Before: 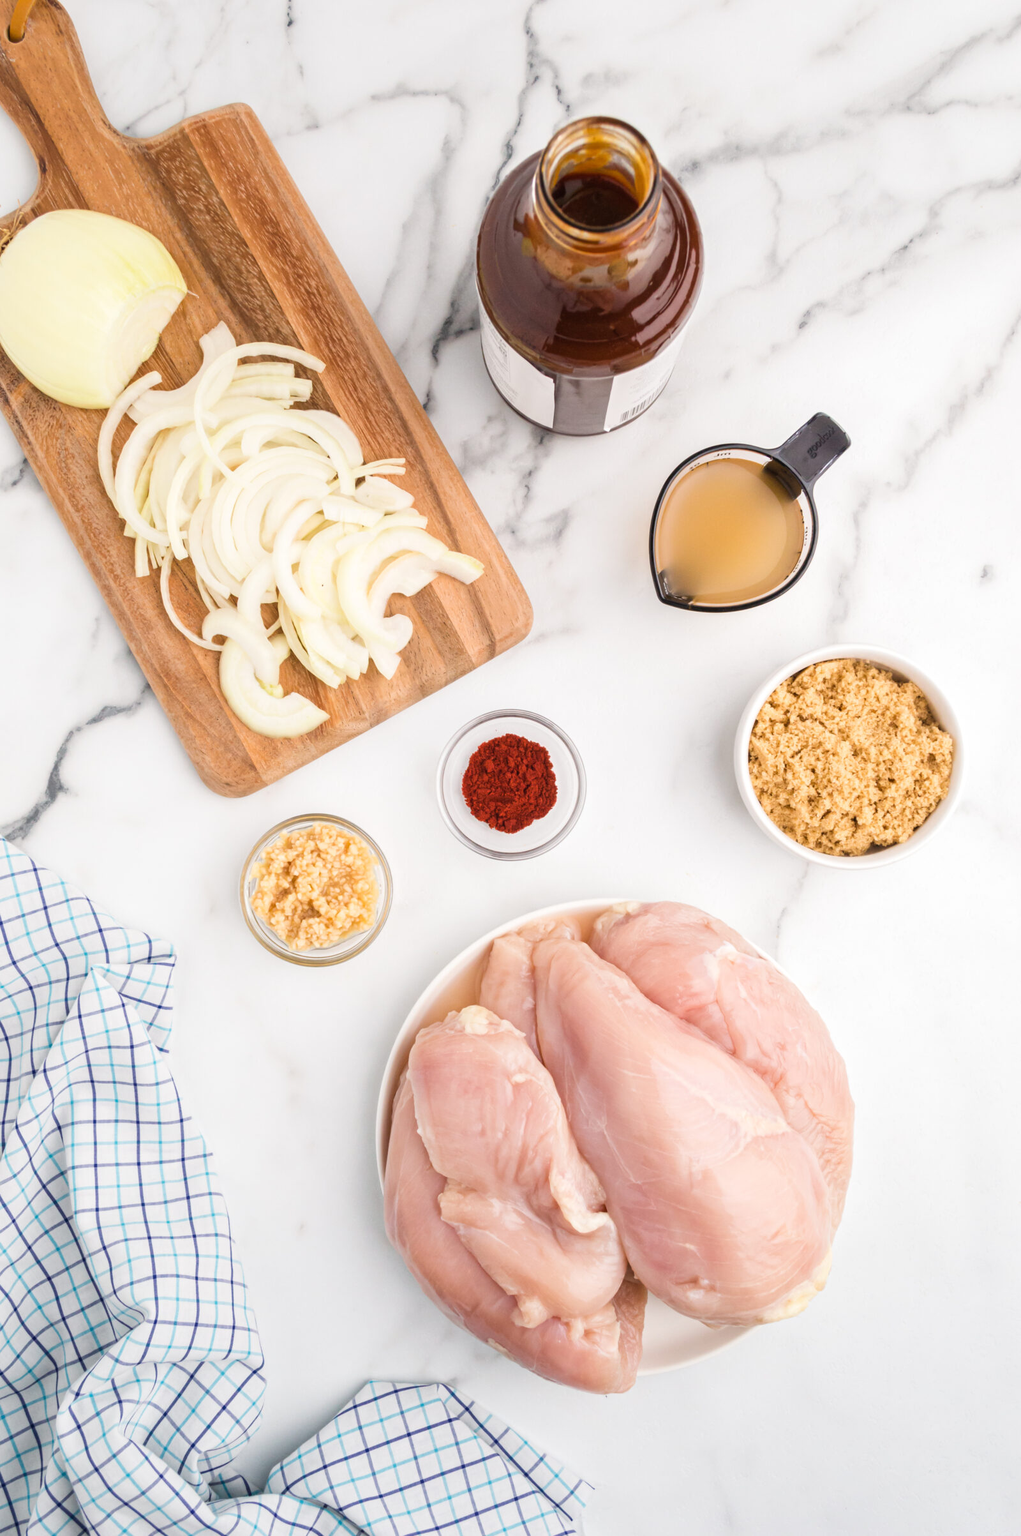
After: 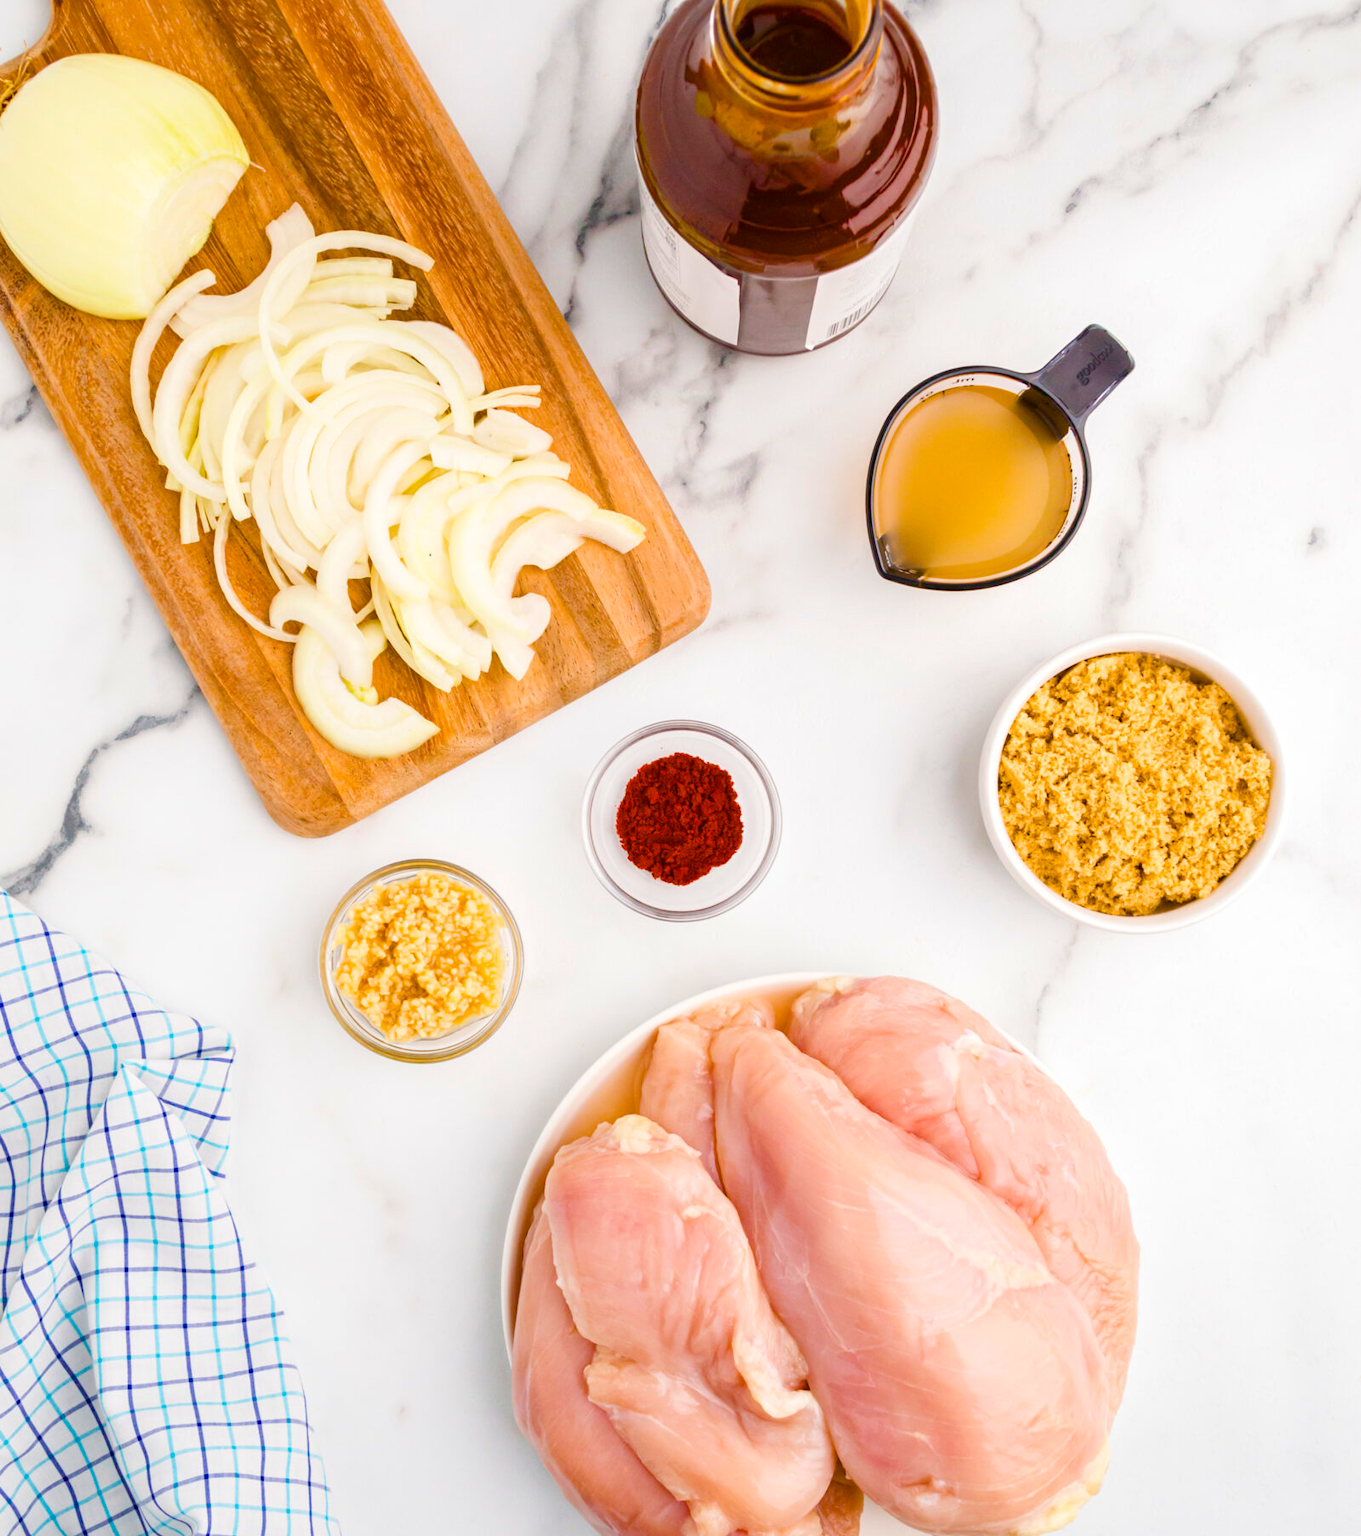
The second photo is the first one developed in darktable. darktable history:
crop: top 11.028%, bottom 13.935%
color balance rgb: perceptual saturation grading › global saturation 34.662%, perceptual saturation grading › highlights -29.93%, perceptual saturation grading › shadows 34.946%, global vibrance 50.612%
exposure: compensate highlight preservation false
